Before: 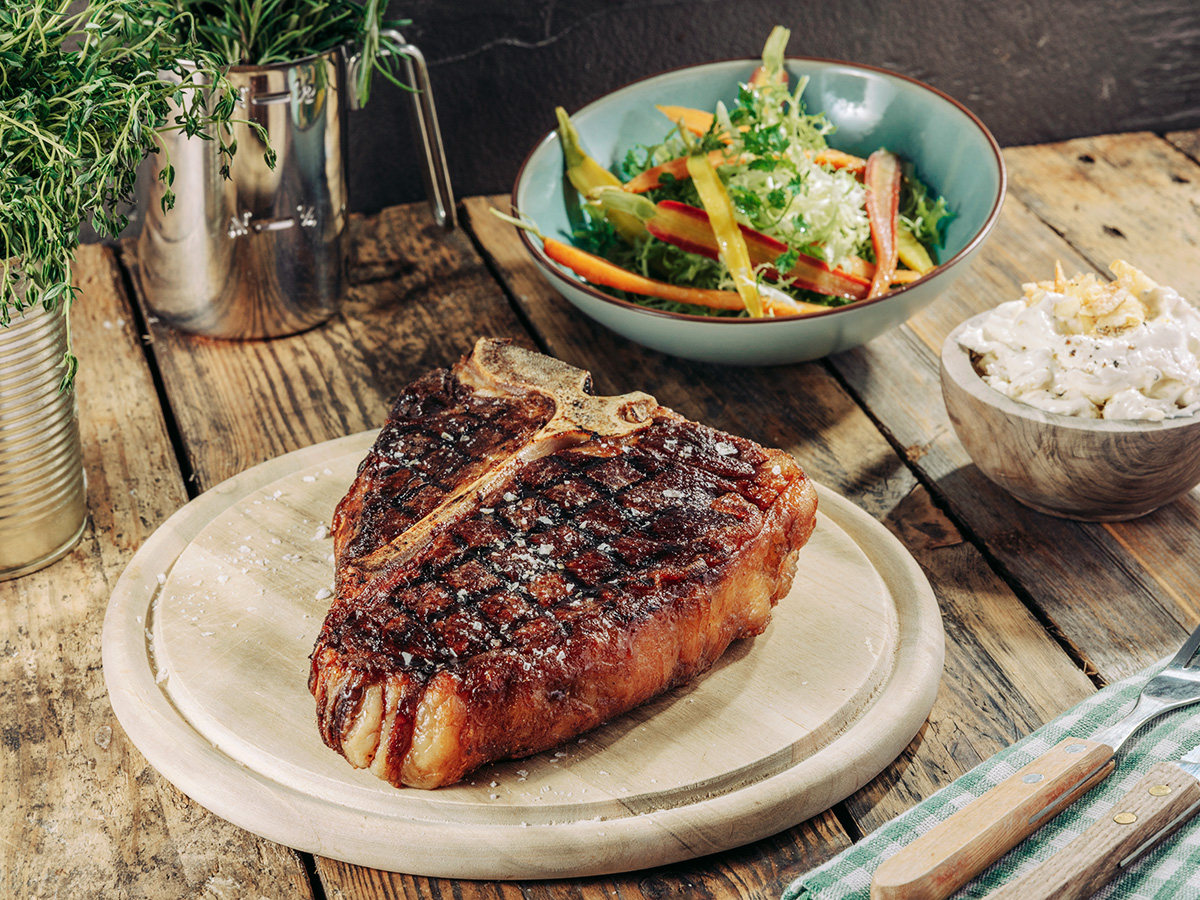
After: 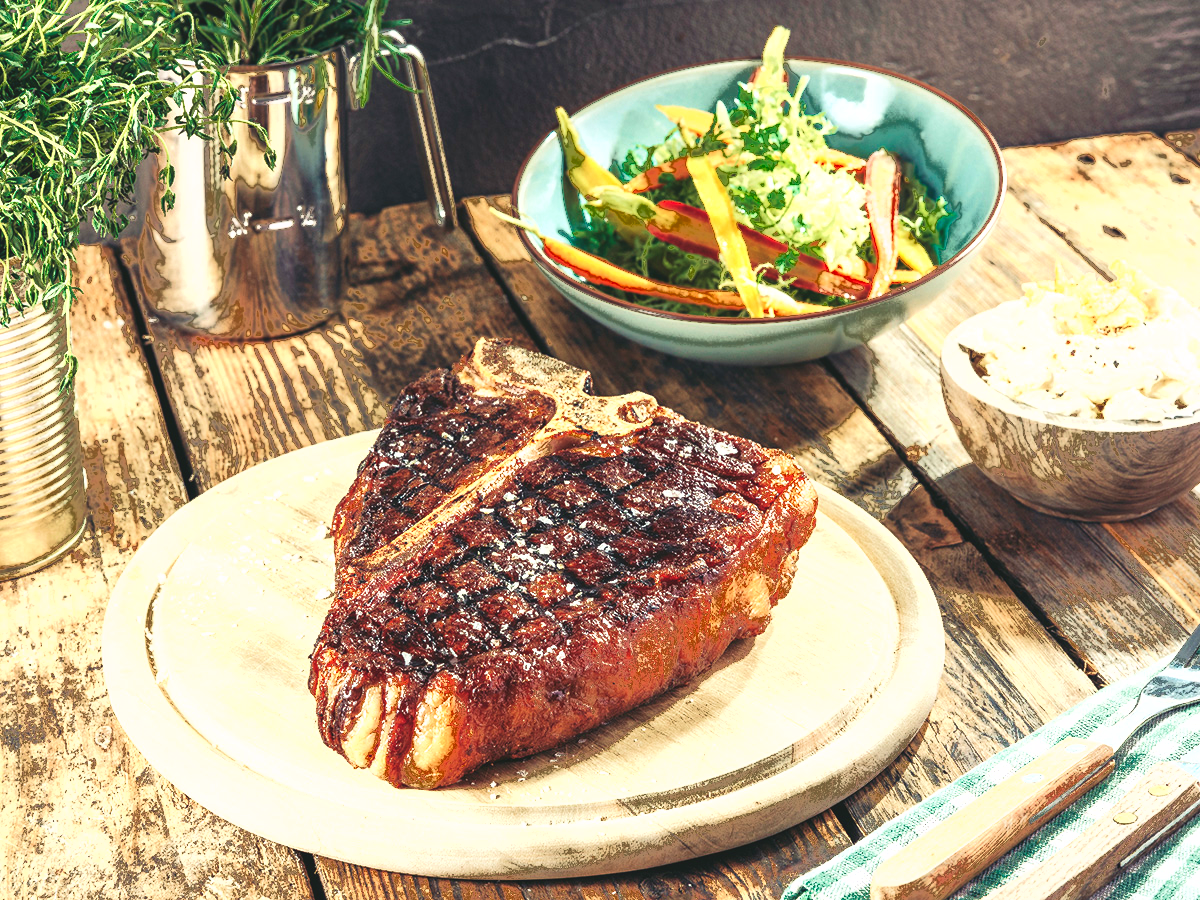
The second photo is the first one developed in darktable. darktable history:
exposure: black level correction -0.005, exposure 1.002 EV, compensate highlight preservation false
fill light: exposure -0.73 EV, center 0.69, width 2.2
velvia: on, module defaults
